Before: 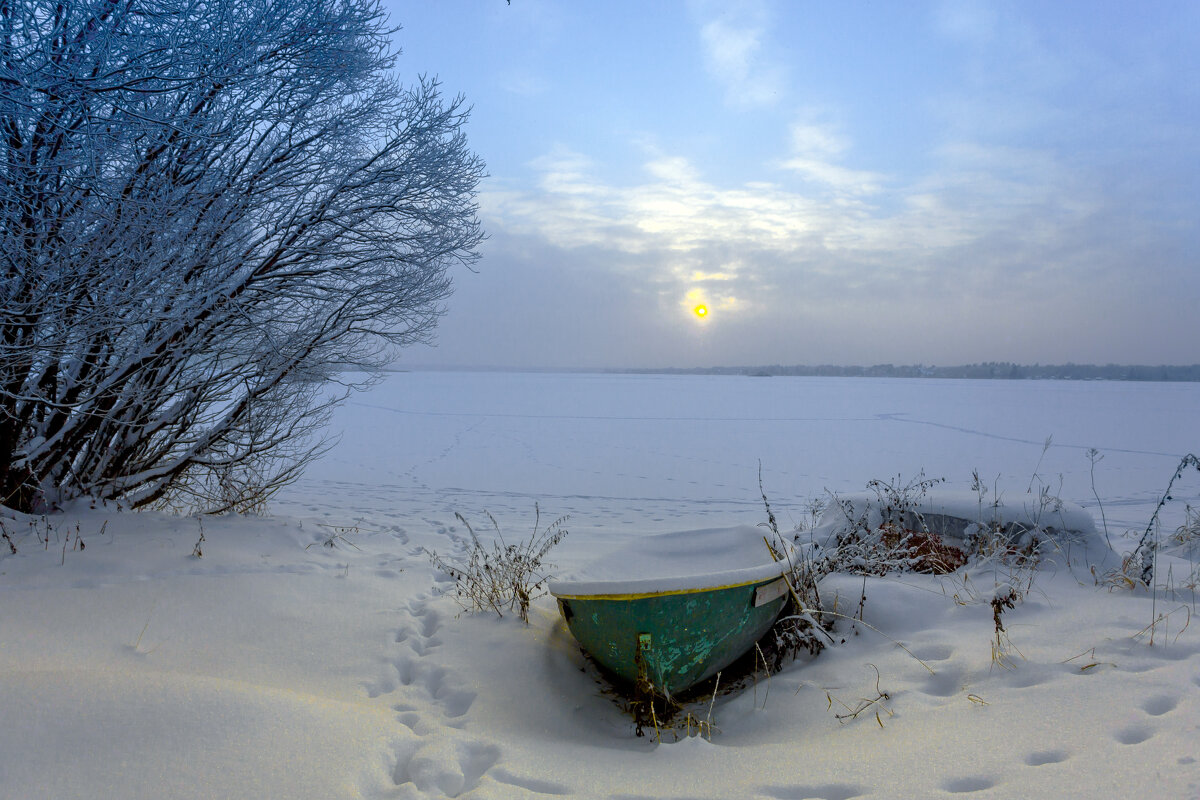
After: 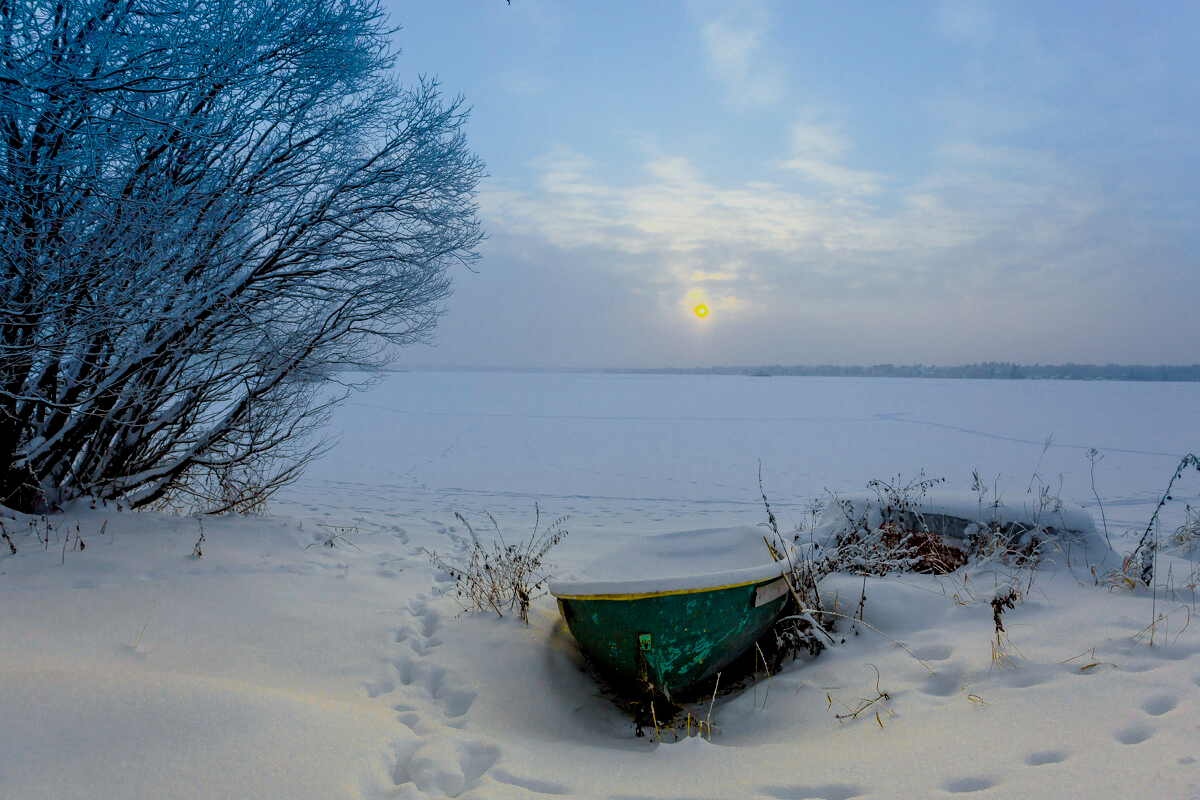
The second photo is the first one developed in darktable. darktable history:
filmic rgb: black relative exposure -7.65 EV, white relative exposure 4.56 EV, threshold 2.94 EV, hardness 3.61, contrast 1.061, enable highlight reconstruction true
